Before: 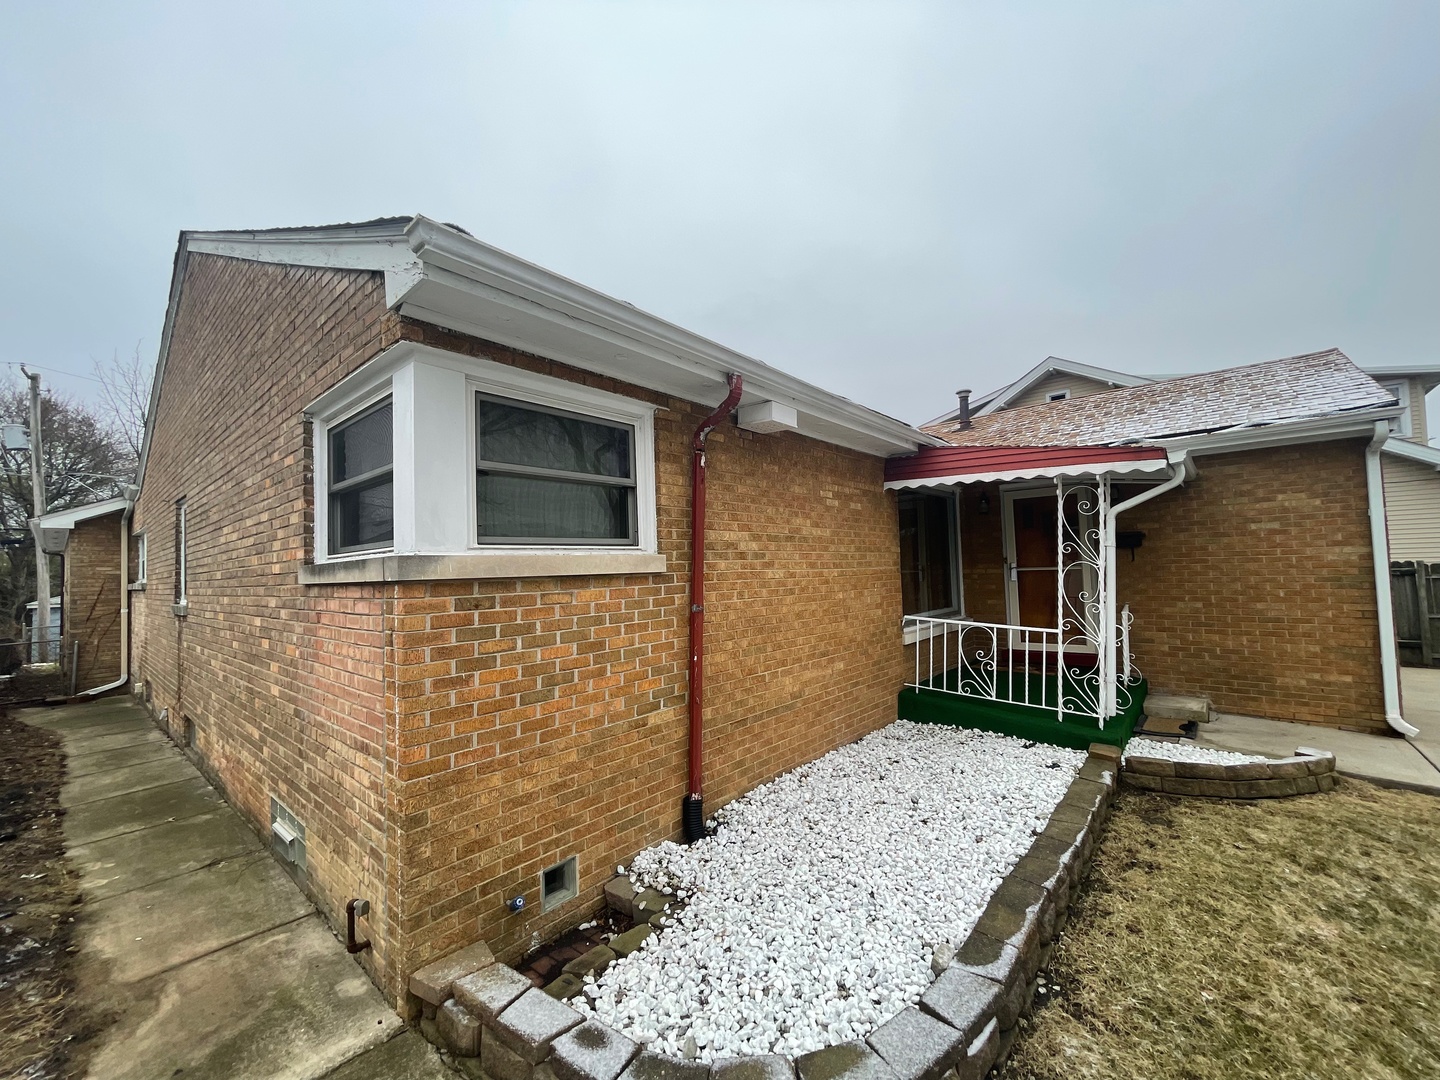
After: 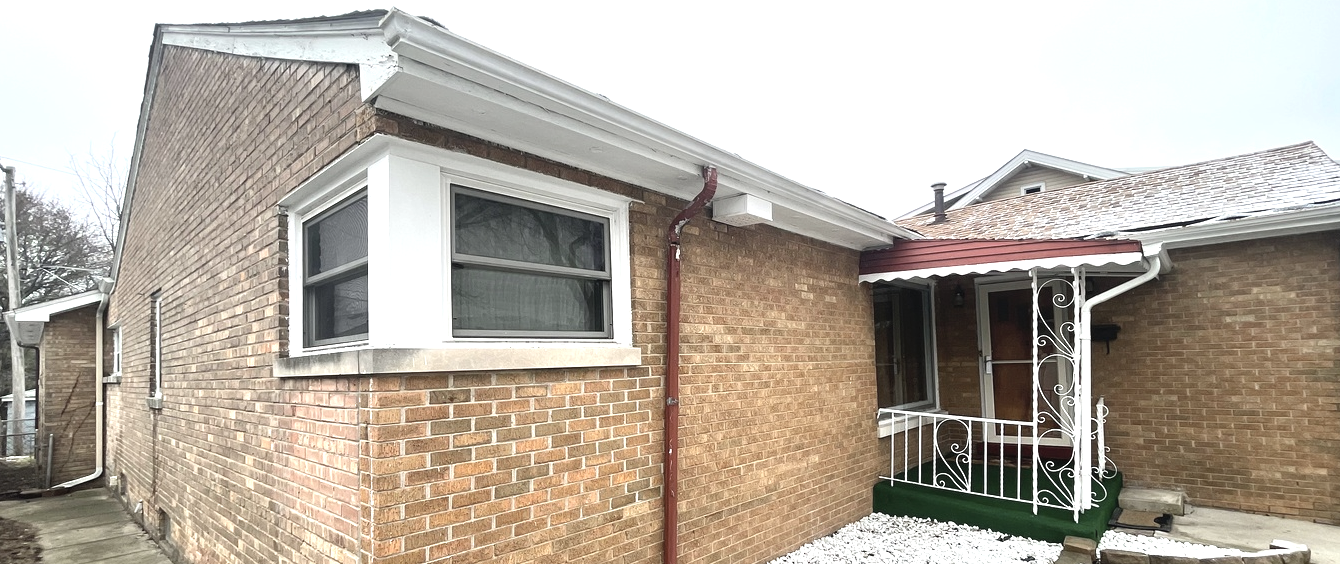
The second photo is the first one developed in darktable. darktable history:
exposure: black level correction 0, exposure 1.1 EV, compensate exposure bias true, compensate highlight preservation false
crop: left 1.744%, top 19.225%, right 5.069%, bottom 28.357%
contrast brightness saturation: contrast -0.05, saturation -0.41
